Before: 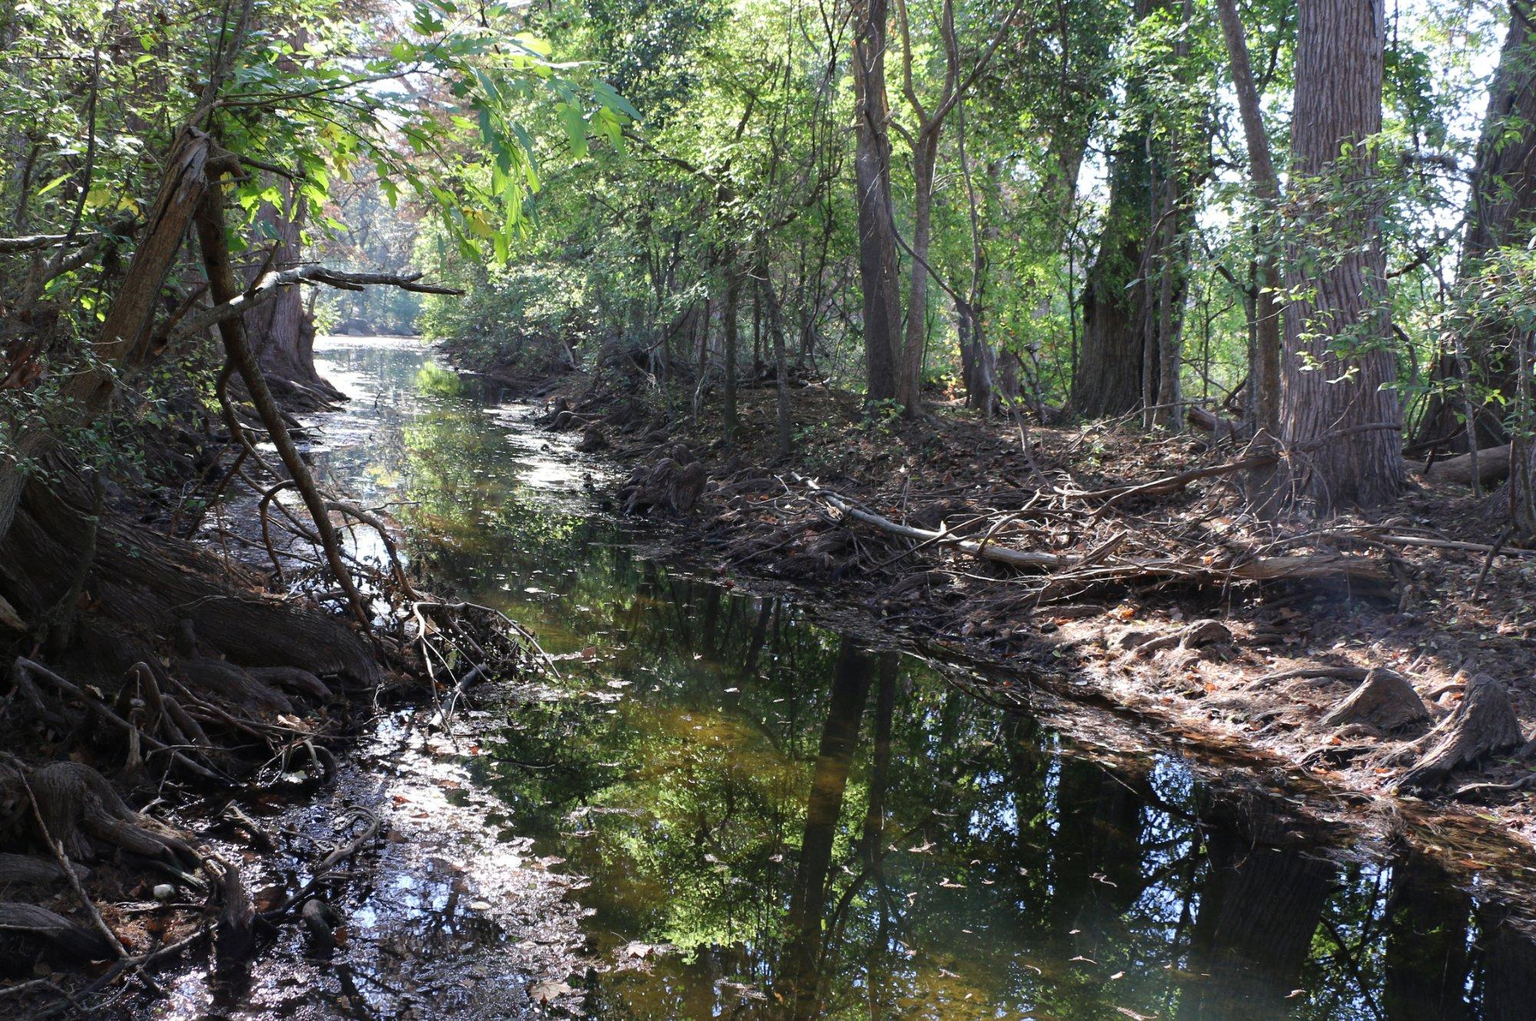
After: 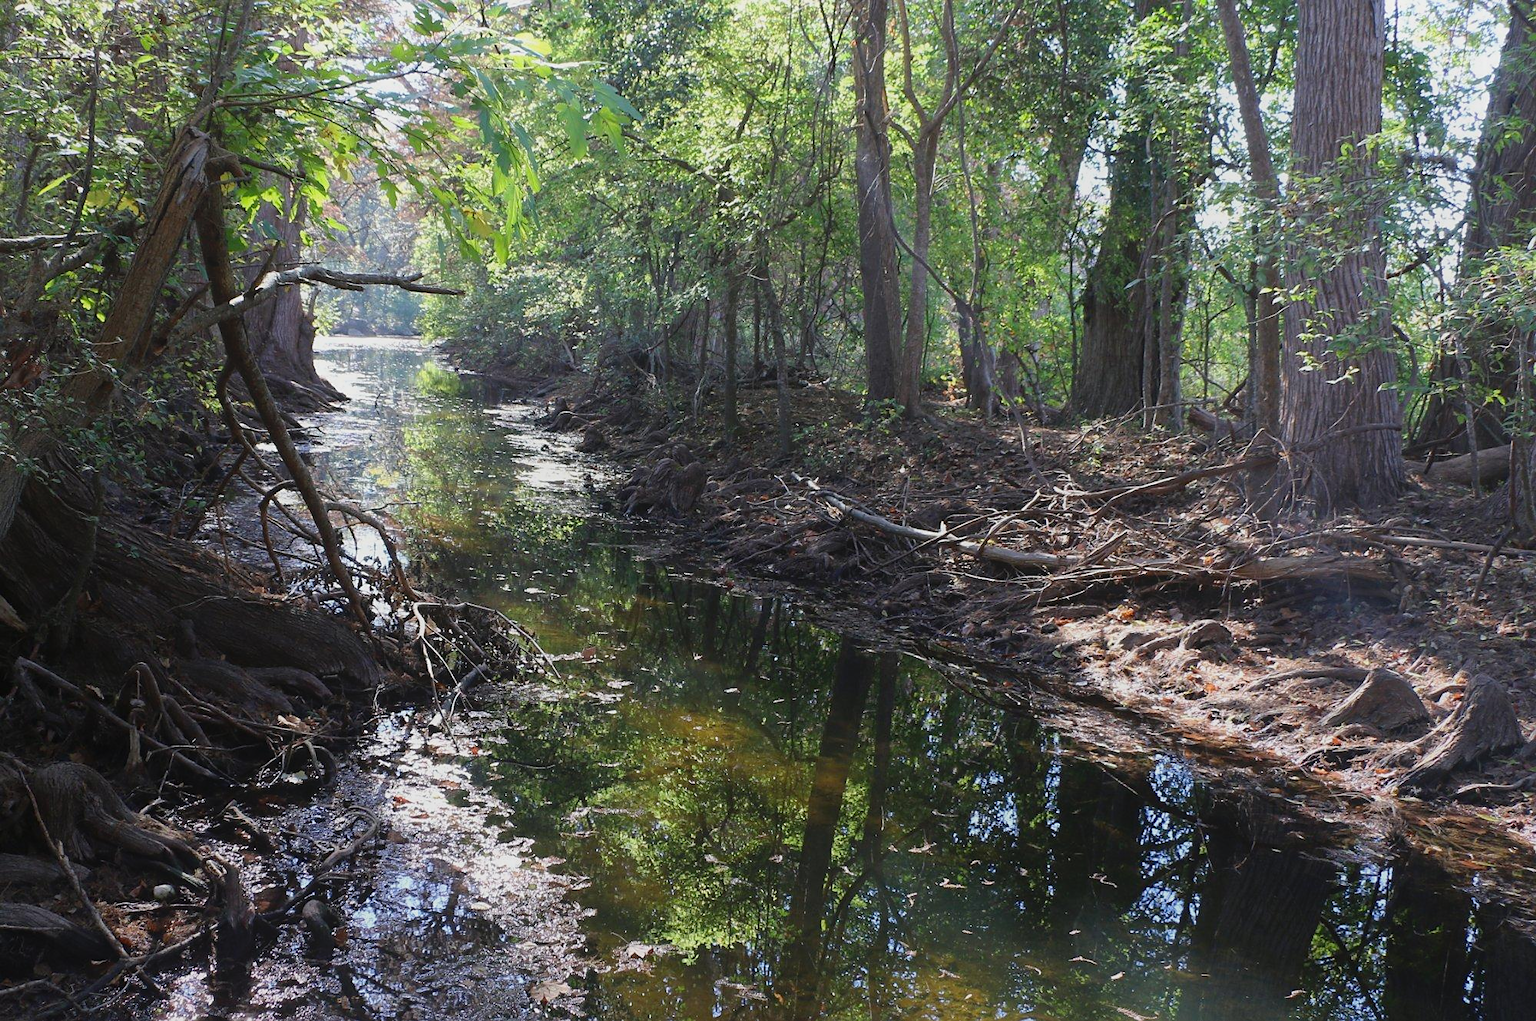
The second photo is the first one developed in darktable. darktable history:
contrast equalizer: y [[0.46, 0.454, 0.451, 0.451, 0.455, 0.46], [0.5 ×6], [0.5 ×6], [0 ×6], [0 ×6]]
sharpen: radius 1.559, amount 0.373, threshold 1.271
